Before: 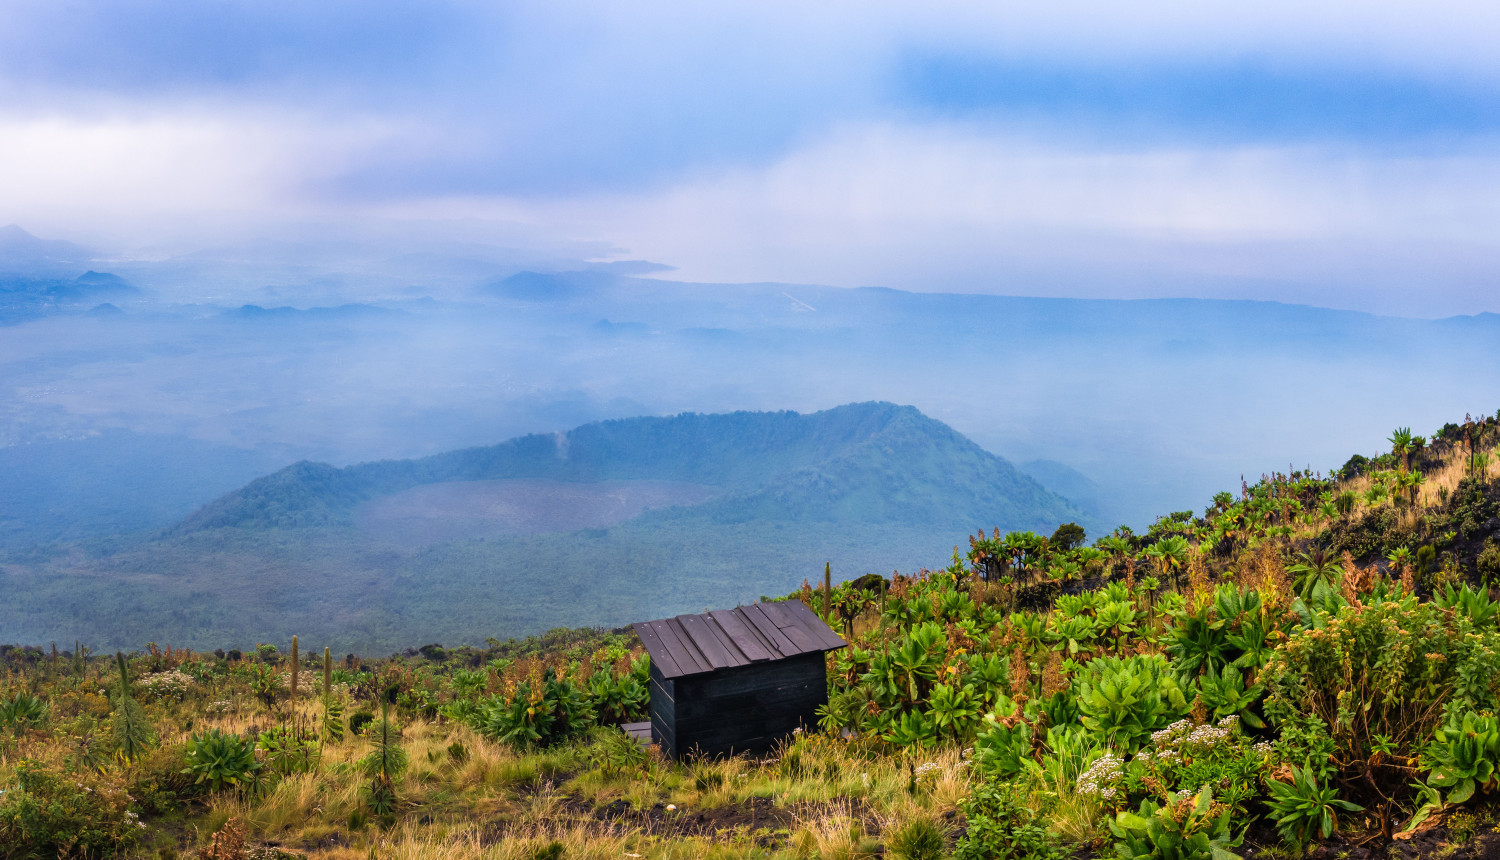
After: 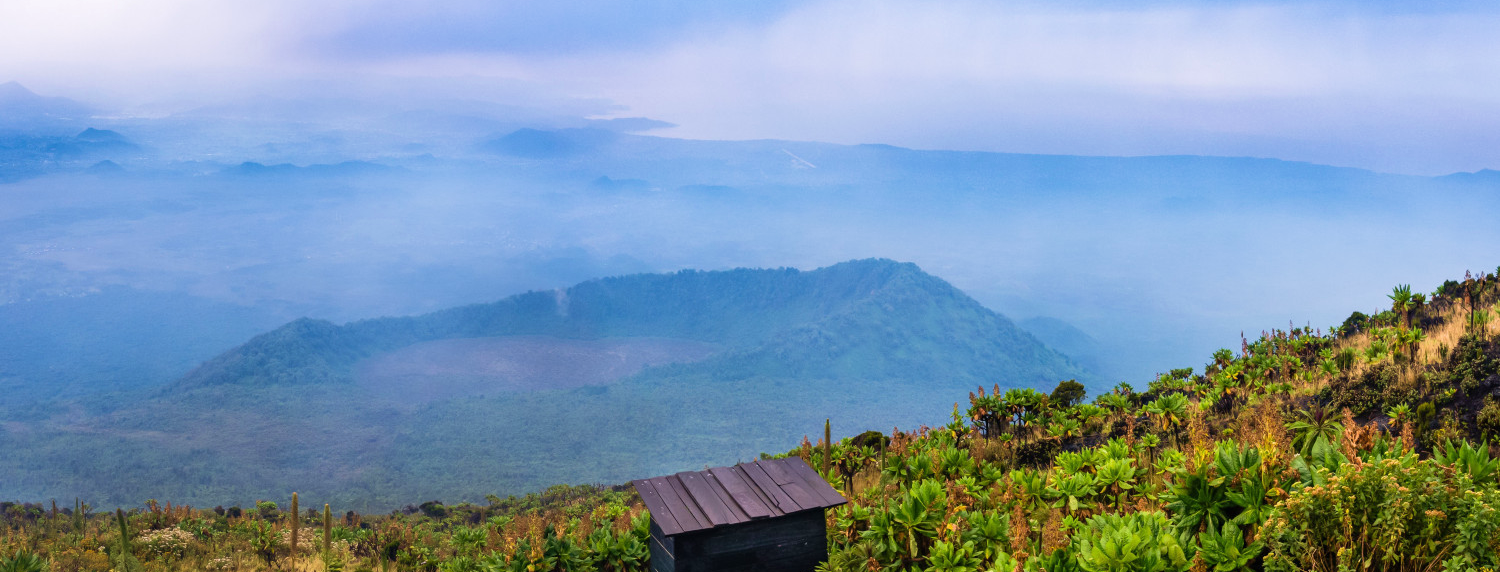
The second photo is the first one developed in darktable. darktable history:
crop: top 16.727%, bottom 16.727%
velvia: on, module defaults
